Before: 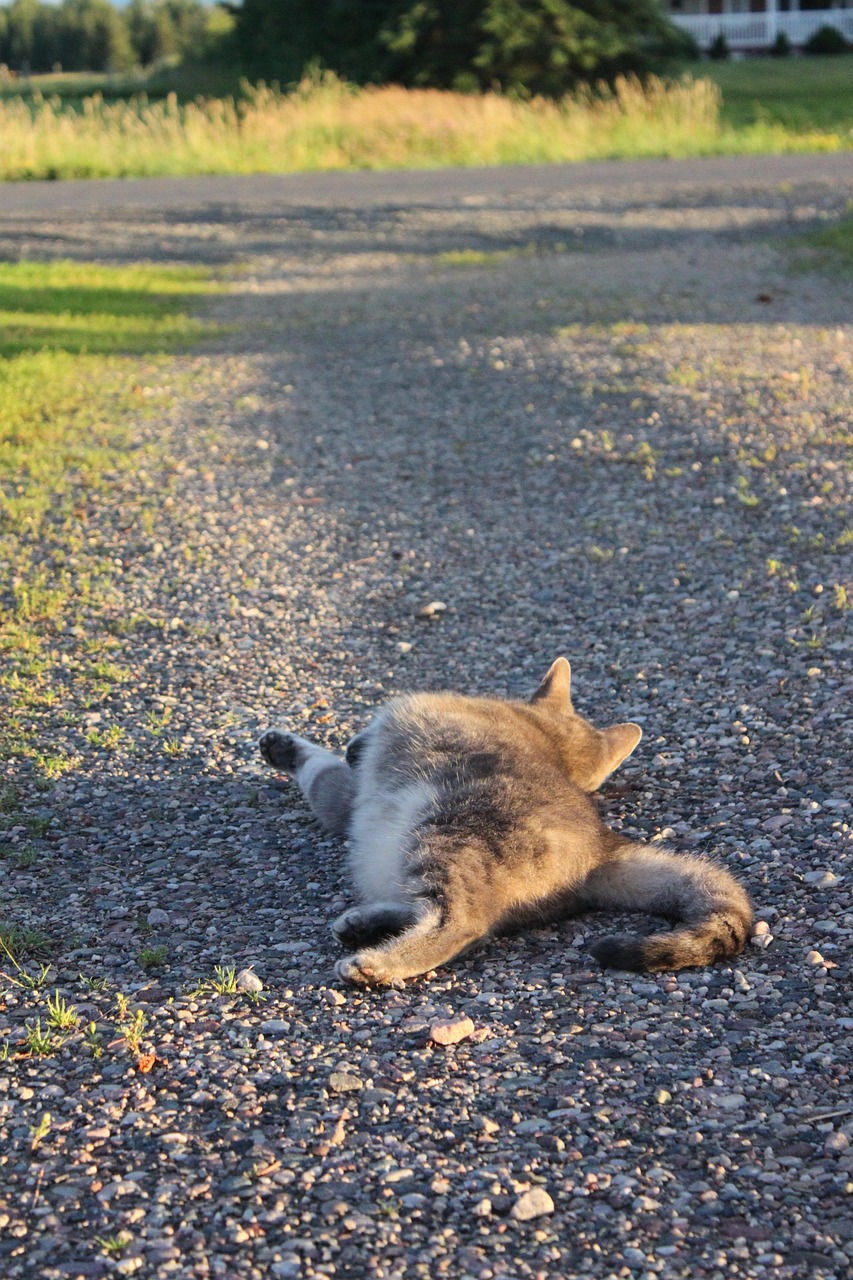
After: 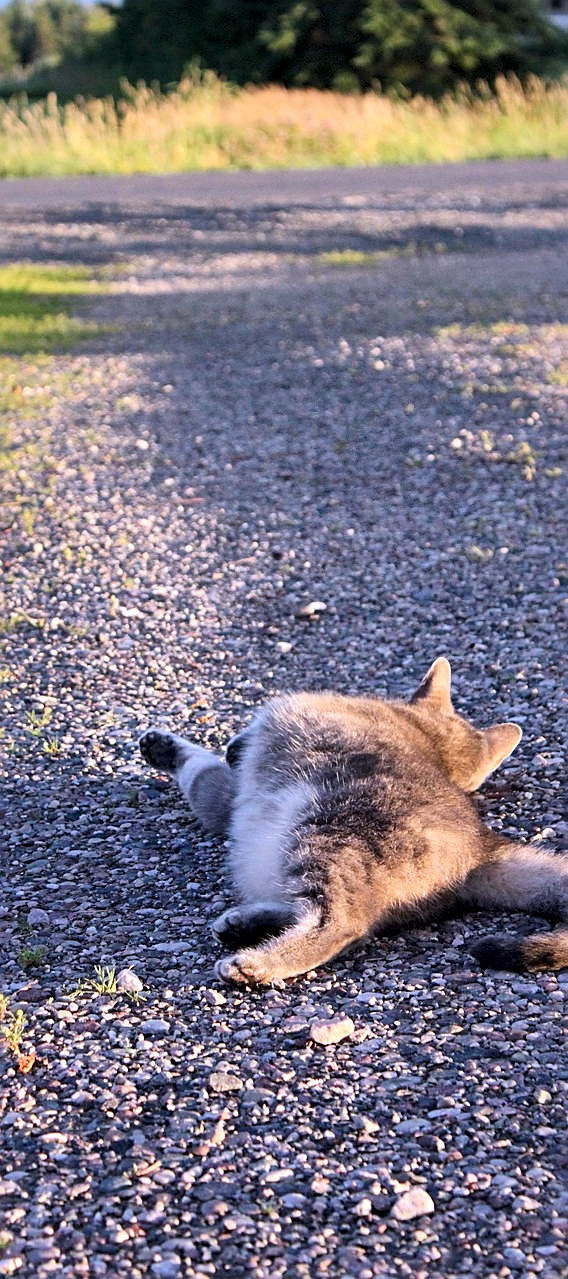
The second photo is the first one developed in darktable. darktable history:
sharpen: on, module defaults
crop and rotate: left 14.292%, right 19.041%
white balance: red 1.042, blue 1.17
levels: levels [0.018, 0.493, 1]
local contrast: mode bilateral grid, contrast 25, coarseness 60, detail 151%, midtone range 0.2
color balance: mode lift, gamma, gain (sRGB), lift [0.97, 1, 1, 1], gamma [1.03, 1, 1, 1]
